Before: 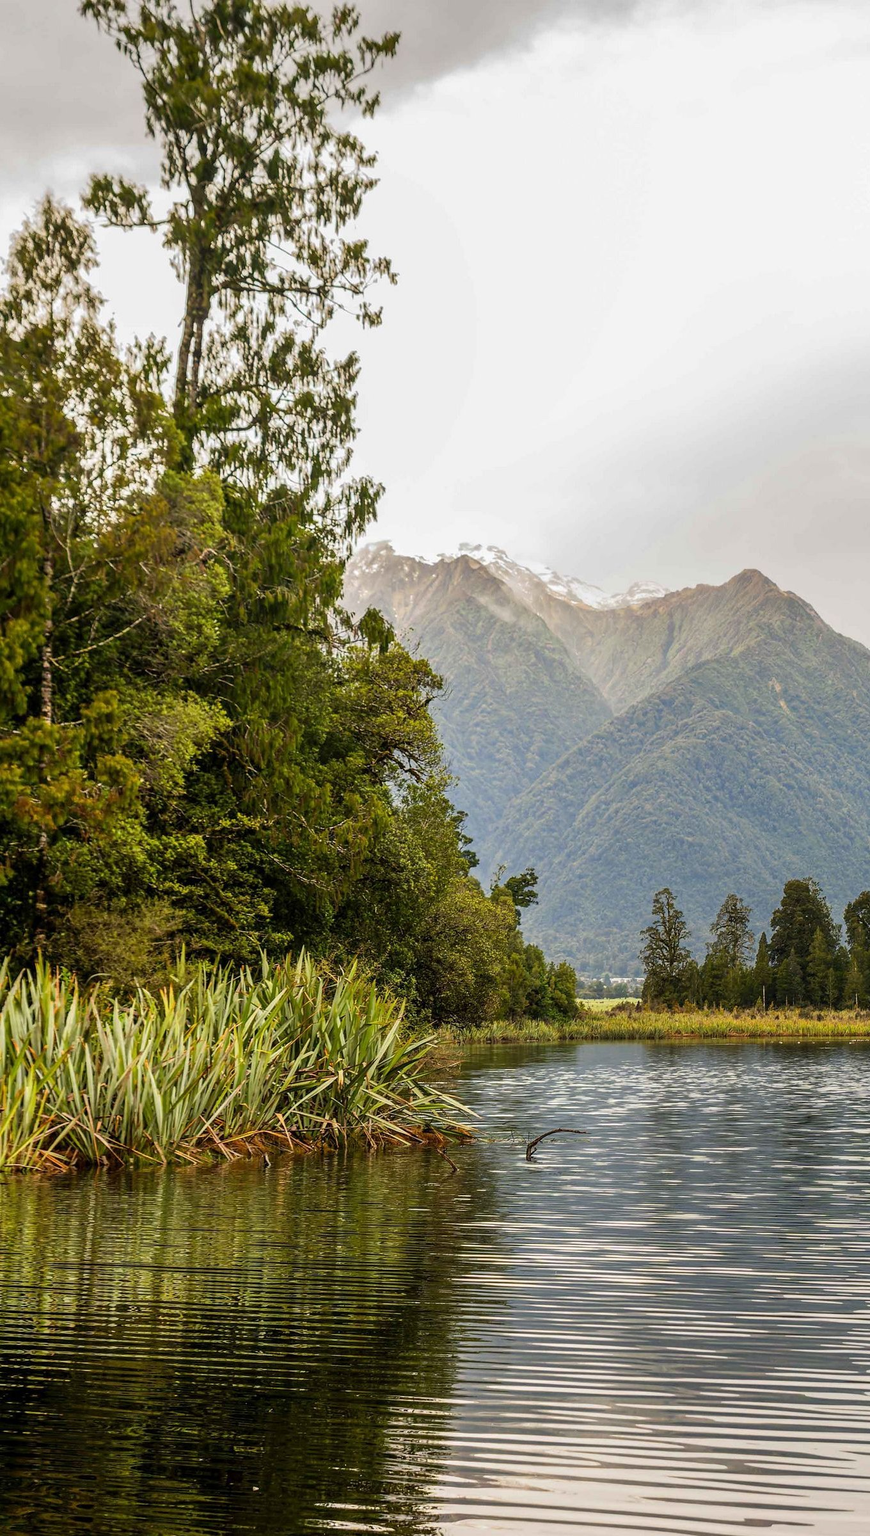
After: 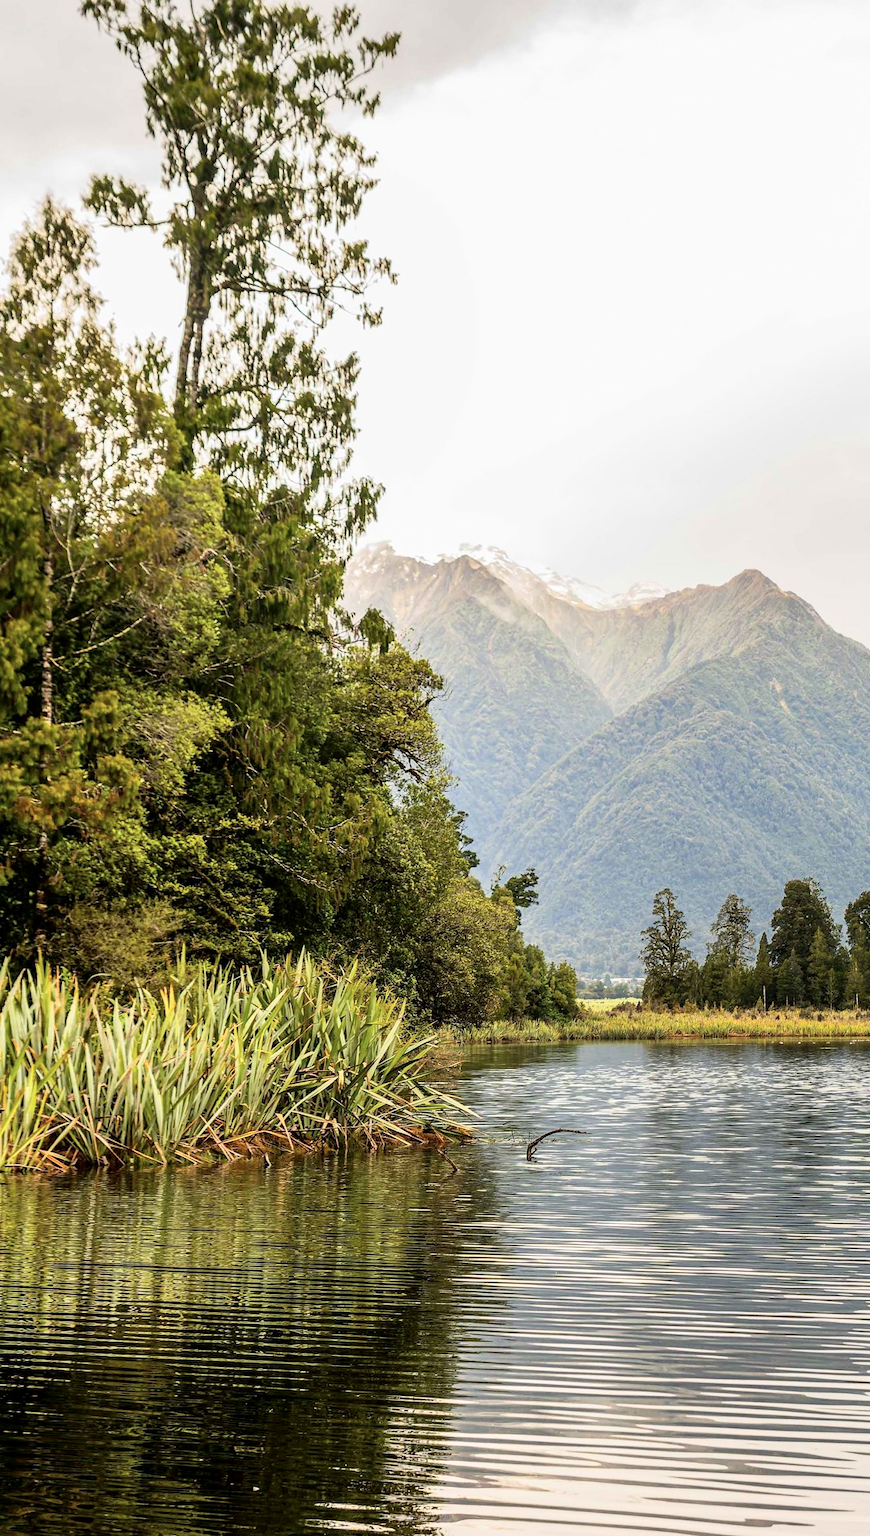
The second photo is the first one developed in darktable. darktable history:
tone curve: curves: ch0 [(0, 0) (0.004, 0.001) (0.133, 0.132) (0.325, 0.395) (0.455, 0.565) (0.832, 0.925) (1, 1)], color space Lab, independent channels, preserve colors none
